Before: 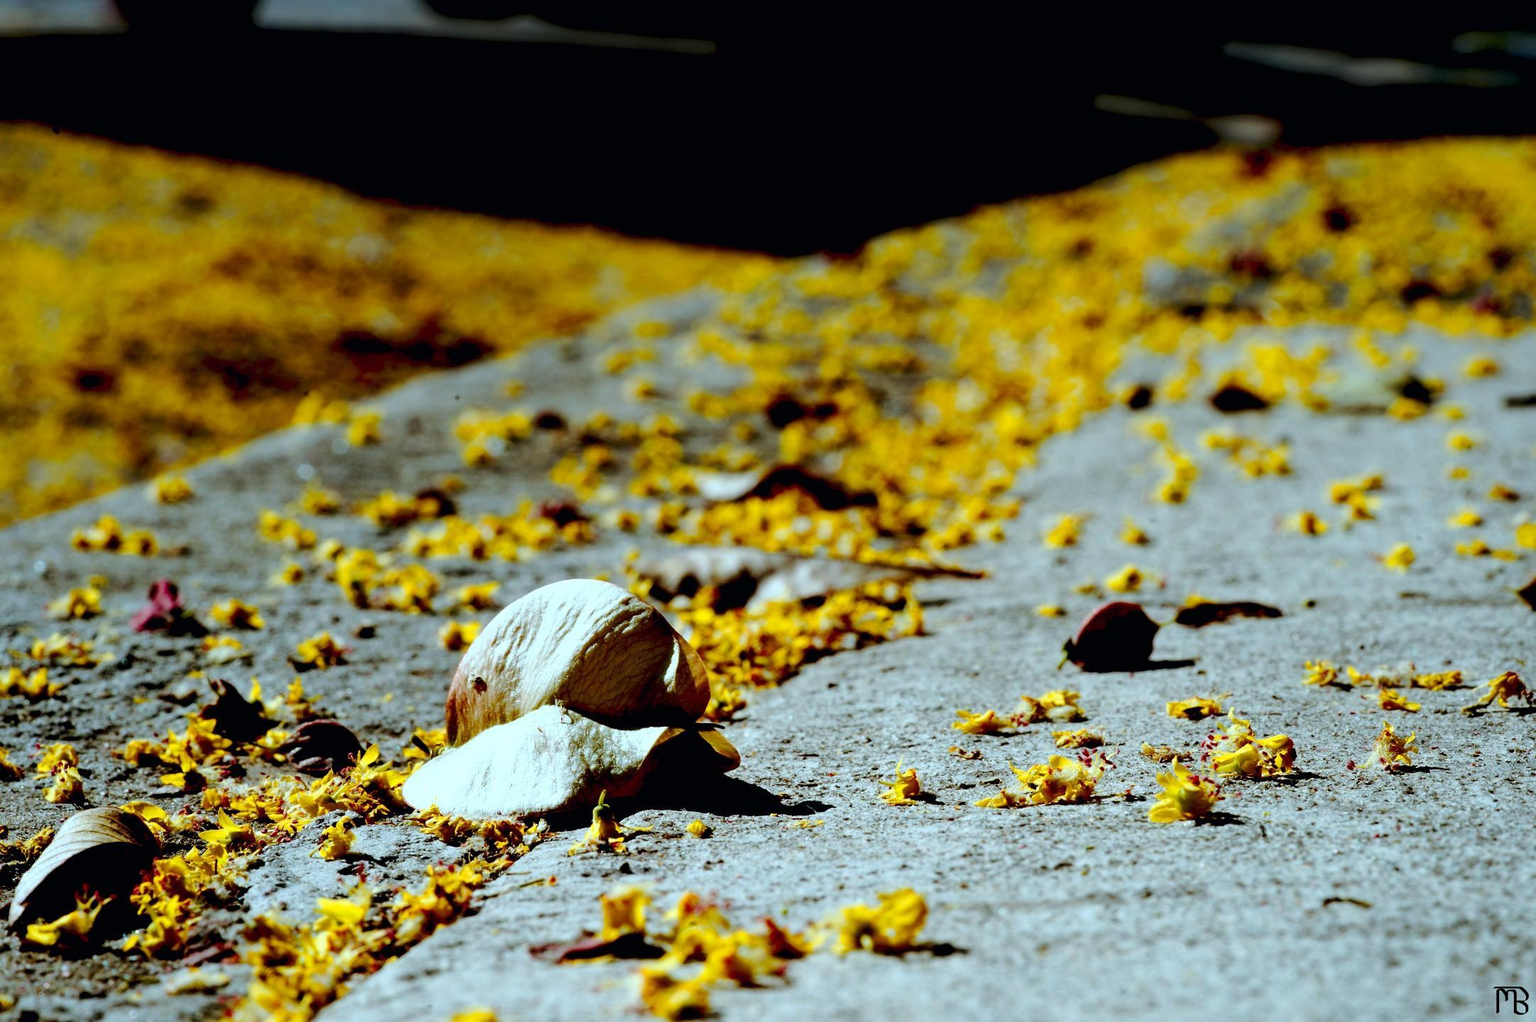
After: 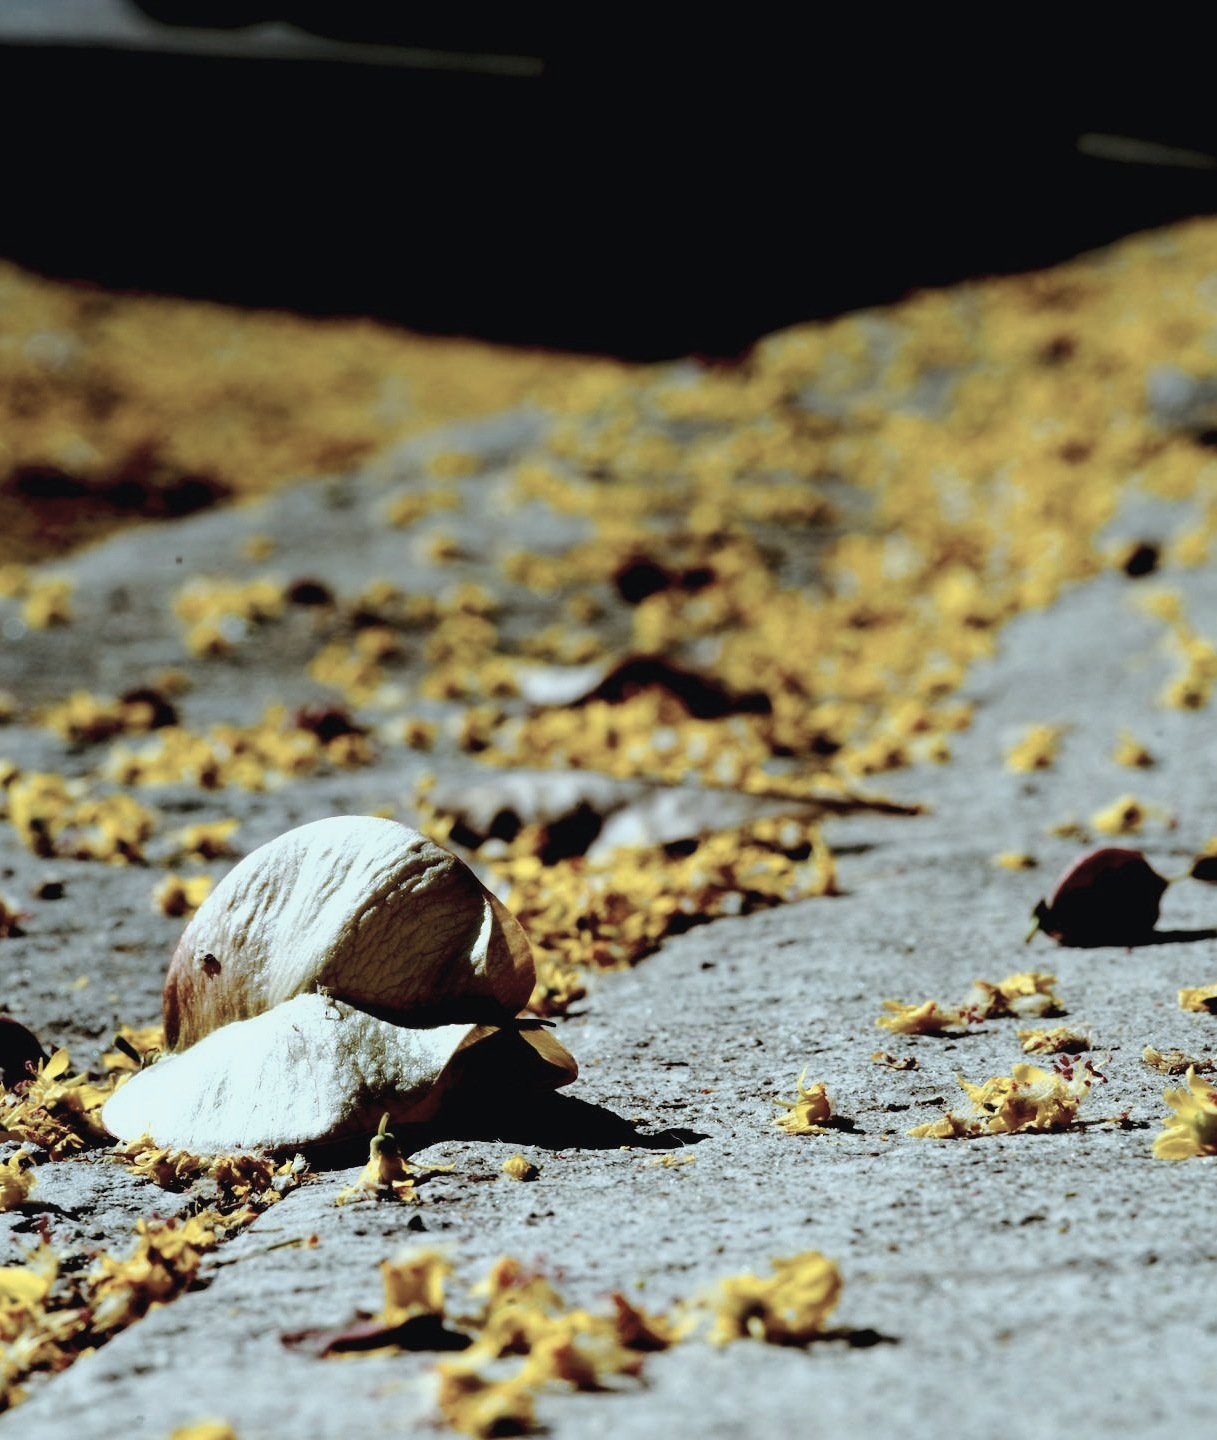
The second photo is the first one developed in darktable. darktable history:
contrast brightness saturation: contrast -0.05, saturation -0.41
crop: left 21.496%, right 22.254%
